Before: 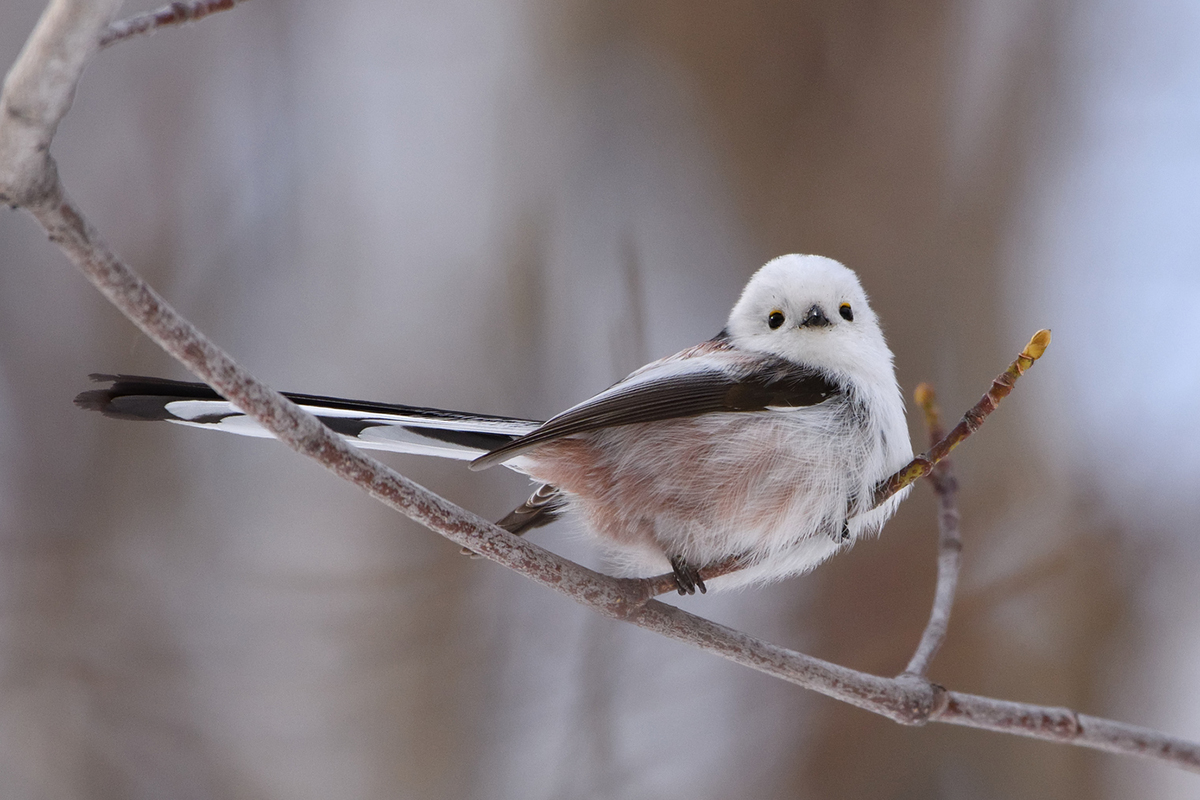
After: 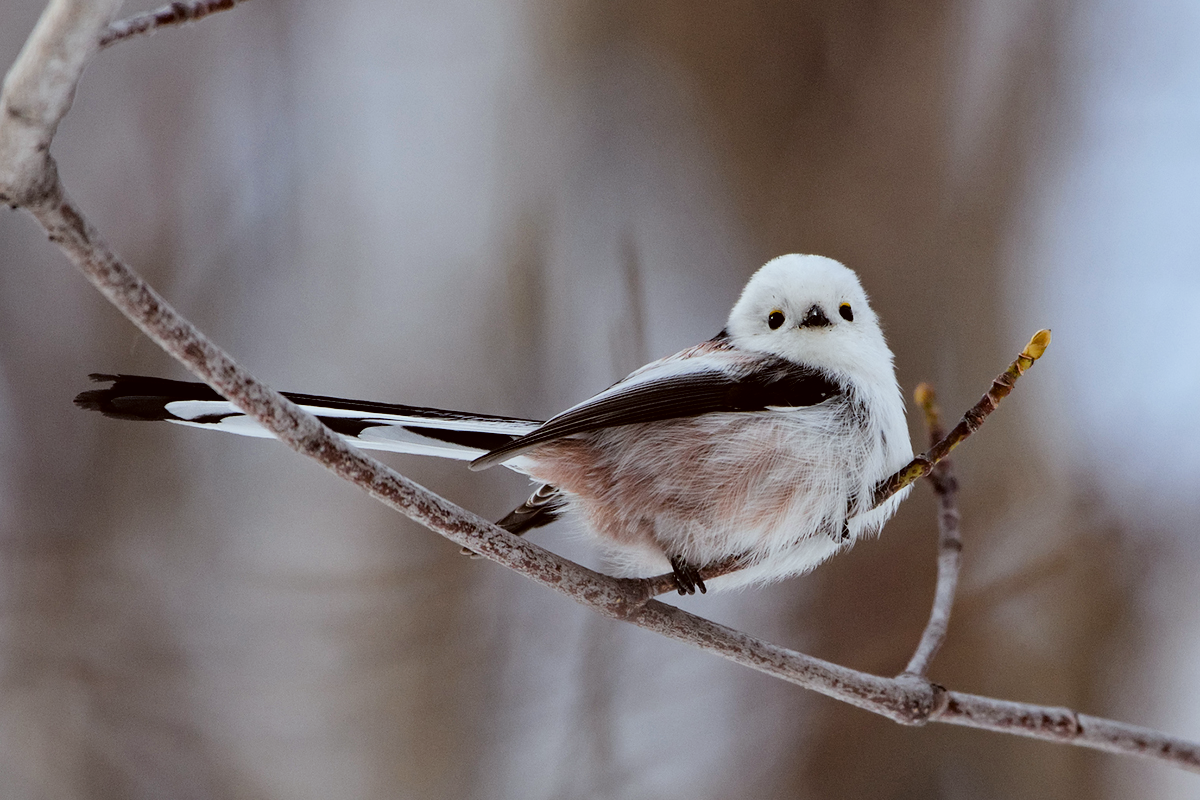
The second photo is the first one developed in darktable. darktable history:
color correction: highlights a* -4.98, highlights b* -3.76, shadows a* 3.83, shadows b* 4.08
haze removal: on, module defaults
filmic rgb: black relative exposure -5 EV, white relative exposure 3.5 EV, hardness 3.19, contrast 1.3, highlights saturation mix -50%
